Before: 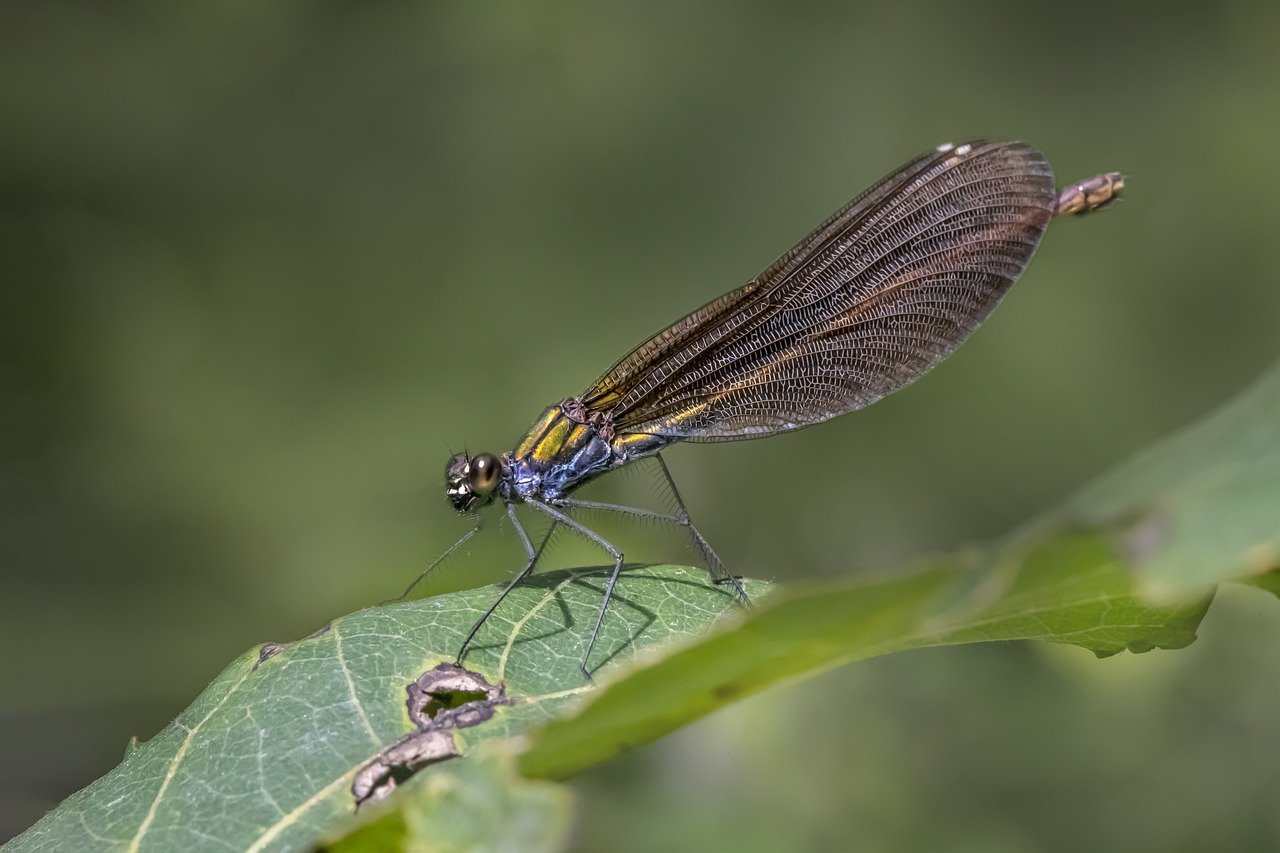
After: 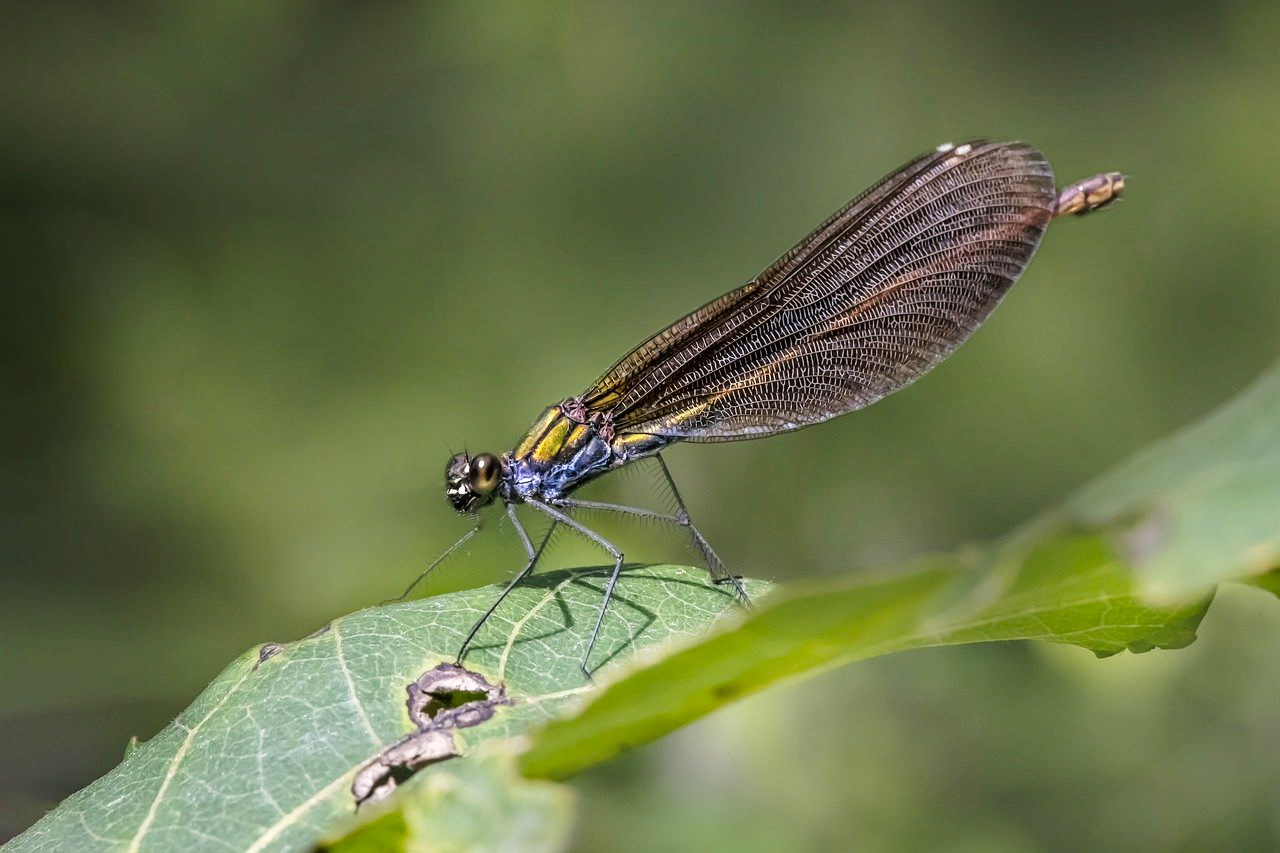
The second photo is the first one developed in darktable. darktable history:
tone curve: curves: ch0 [(0, 0) (0.087, 0.054) (0.281, 0.245) (0.506, 0.526) (0.8, 0.824) (0.994, 0.955)]; ch1 [(0, 0) (0.27, 0.195) (0.406, 0.435) (0.452, 0.474) (0.495, 0.5) (0.514, 0.508) (0.563, 0.584) (0.654, 0.689) (1, 1)]; ch2 [(0, 0) (0.269, 0.299) (0.459, 0.441) (0.498, 0.499) (0.523, 0.52) (0.551, 0.549) (0.633, 0.625) (0.659, 0.681) (0.718, 0.764) (1, 1)], preserve colors none
tone equalizer: -8 EV -0.427 EV, -7 EV -0.38 EV, -6 EV -0.302 EV, -5 EV -0.256 EV, -3 EV 0.243 EV, -2 EV 0.328 EV, -1 EV 0.399 EV, +0 EV 0.43 EV
